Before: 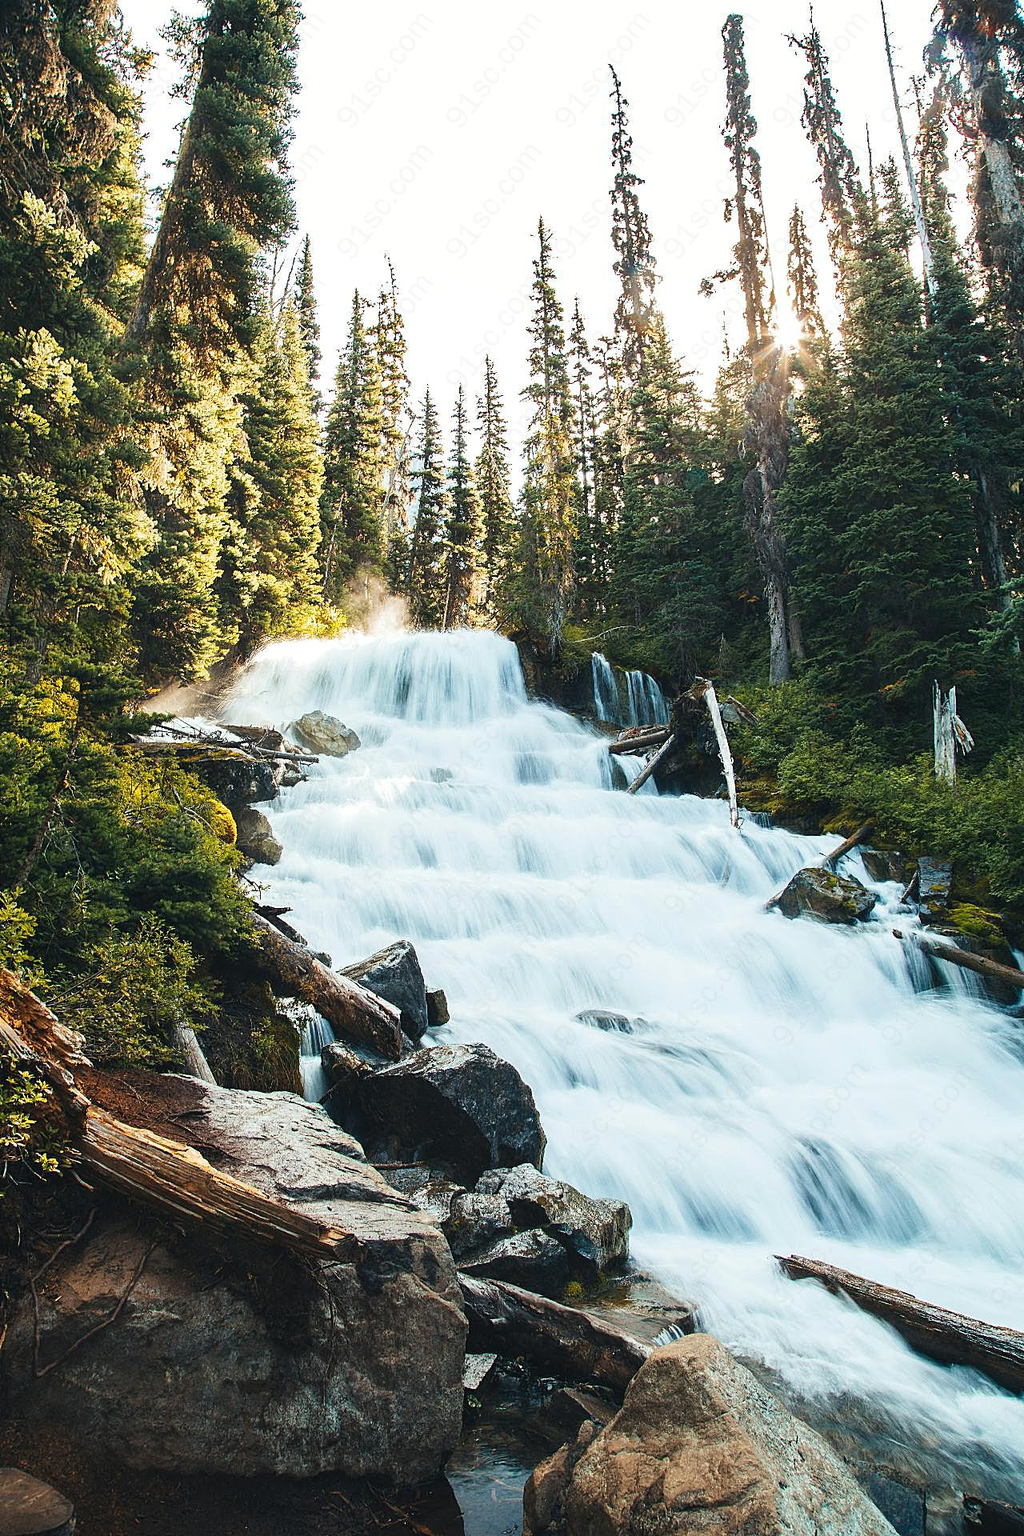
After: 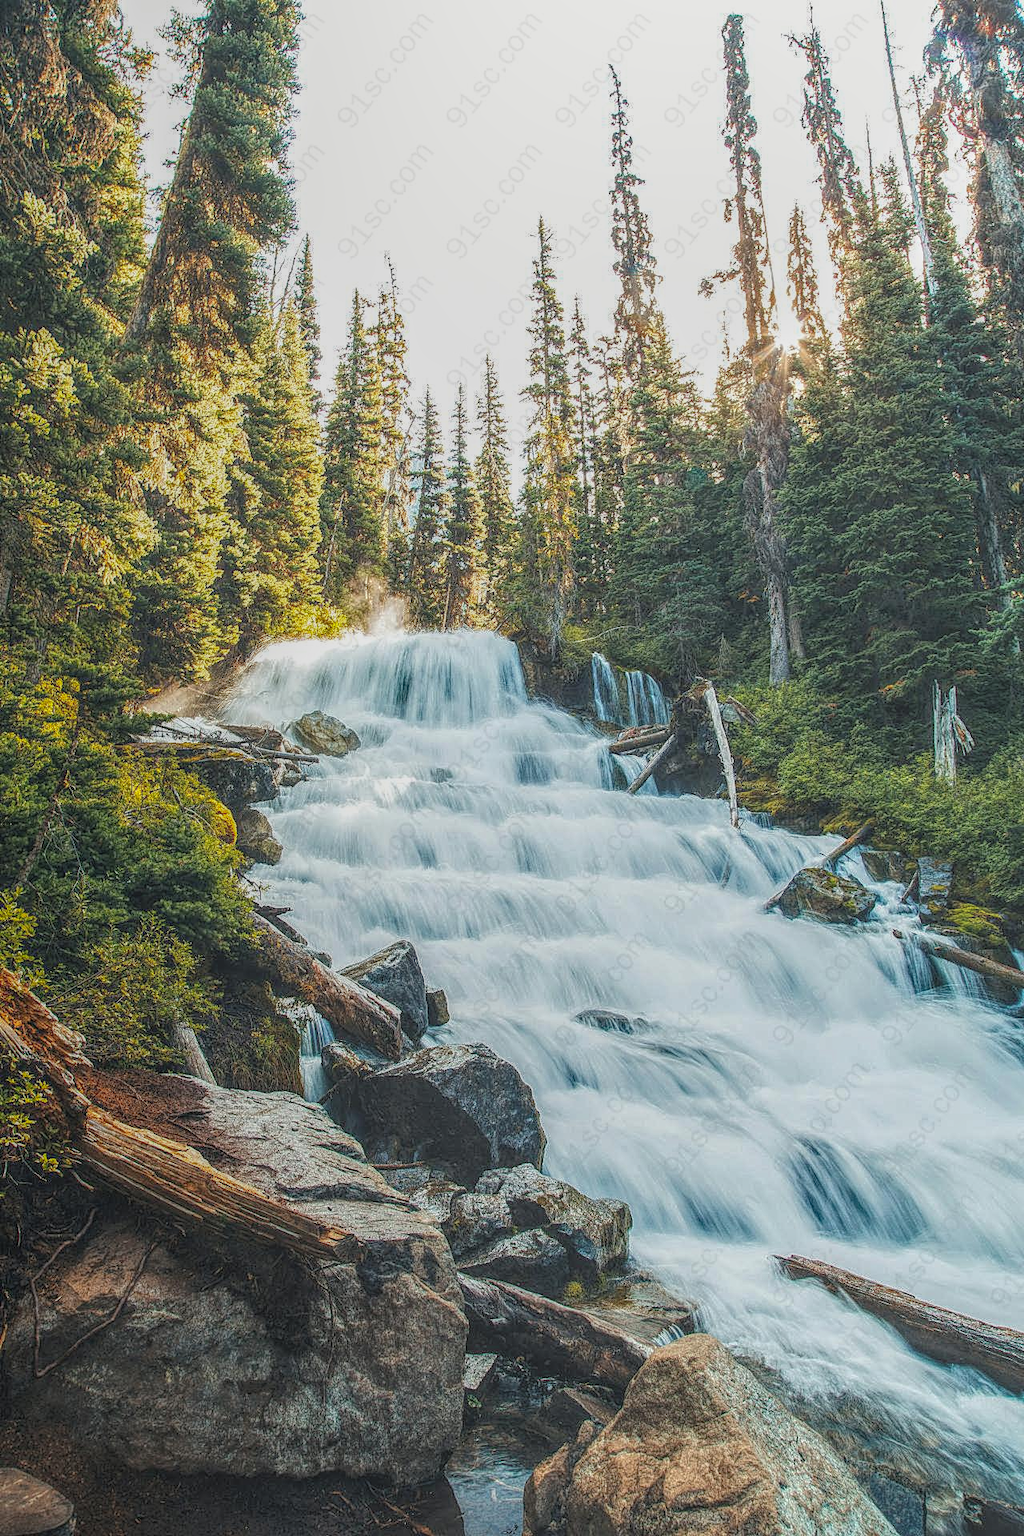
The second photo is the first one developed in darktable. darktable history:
local contrast: highlights 20%, shadows 26%, detail 199%, midtone range 0.2
